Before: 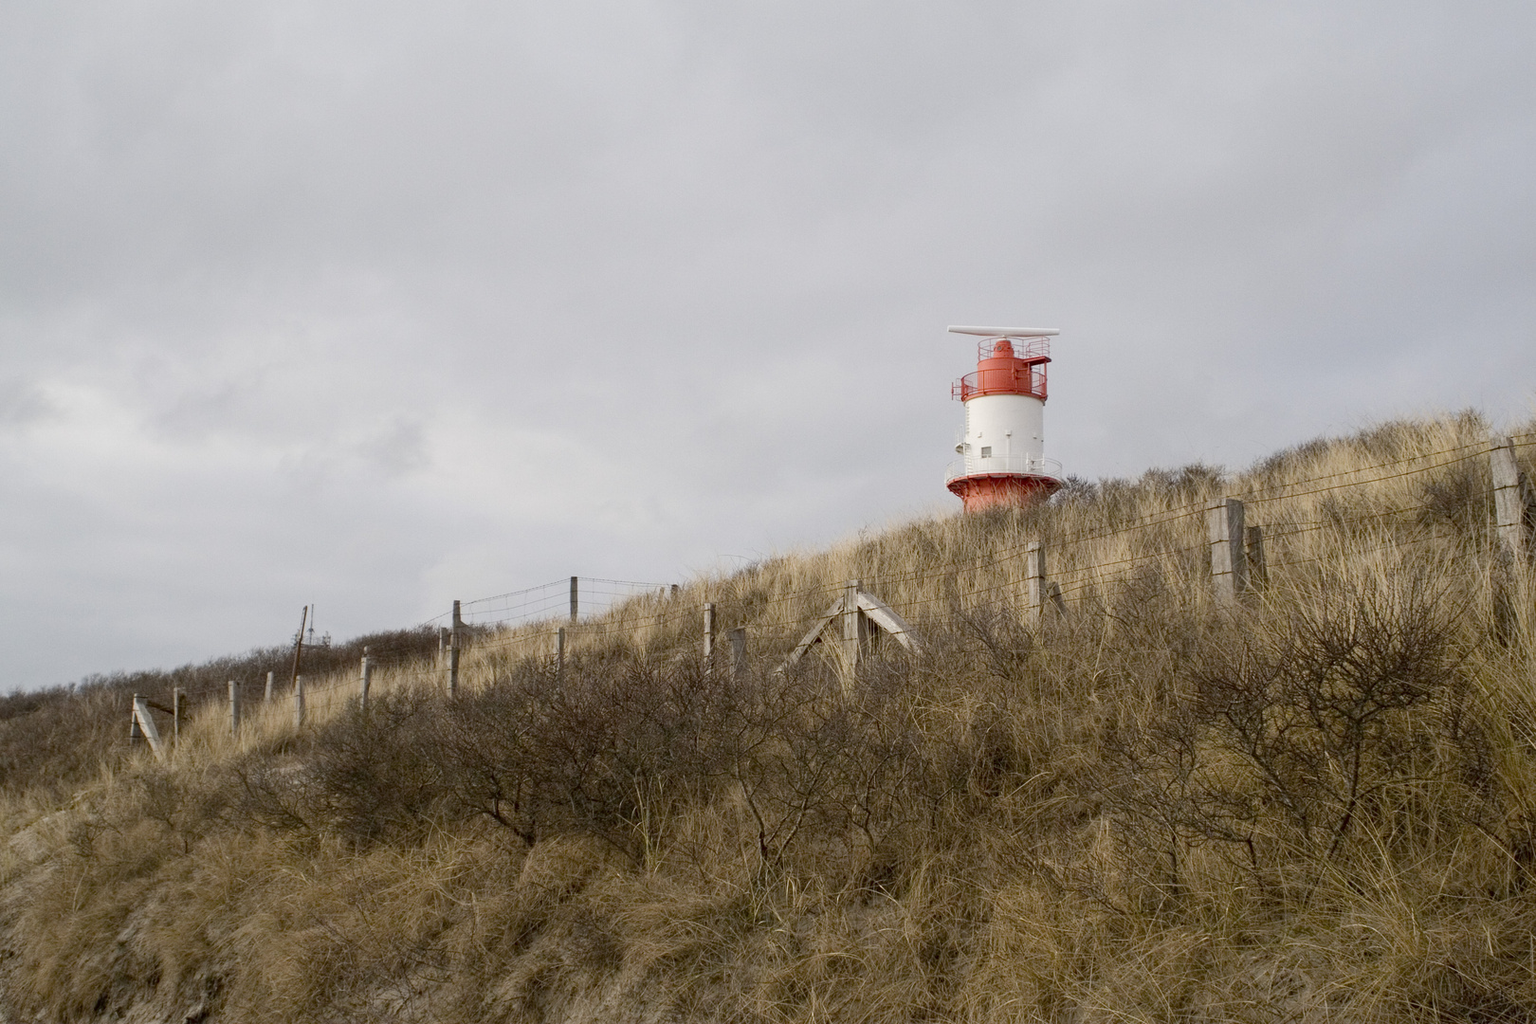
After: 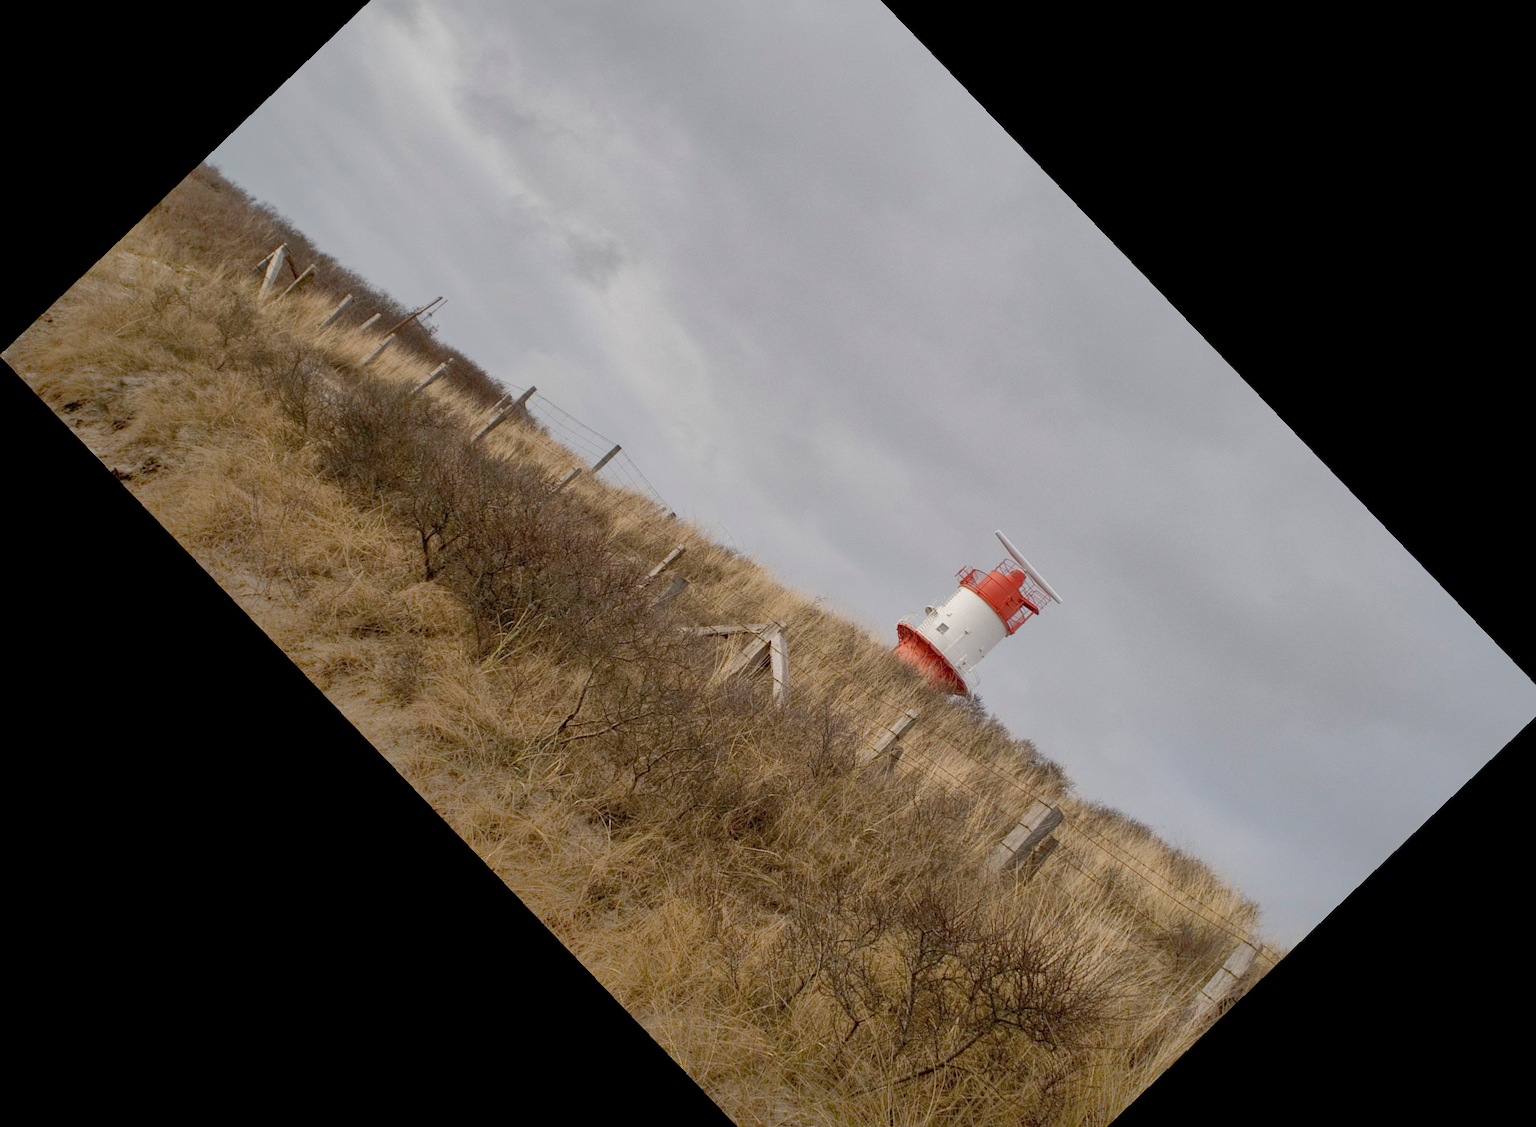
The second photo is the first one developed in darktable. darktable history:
base curve: exposure shift 0, preserve colors none
crop and rotate: angle -46.26°, top 16.234%, right 0.912%, bottom 11.704%
shadows and highlights: shadows 60, highlights -60
